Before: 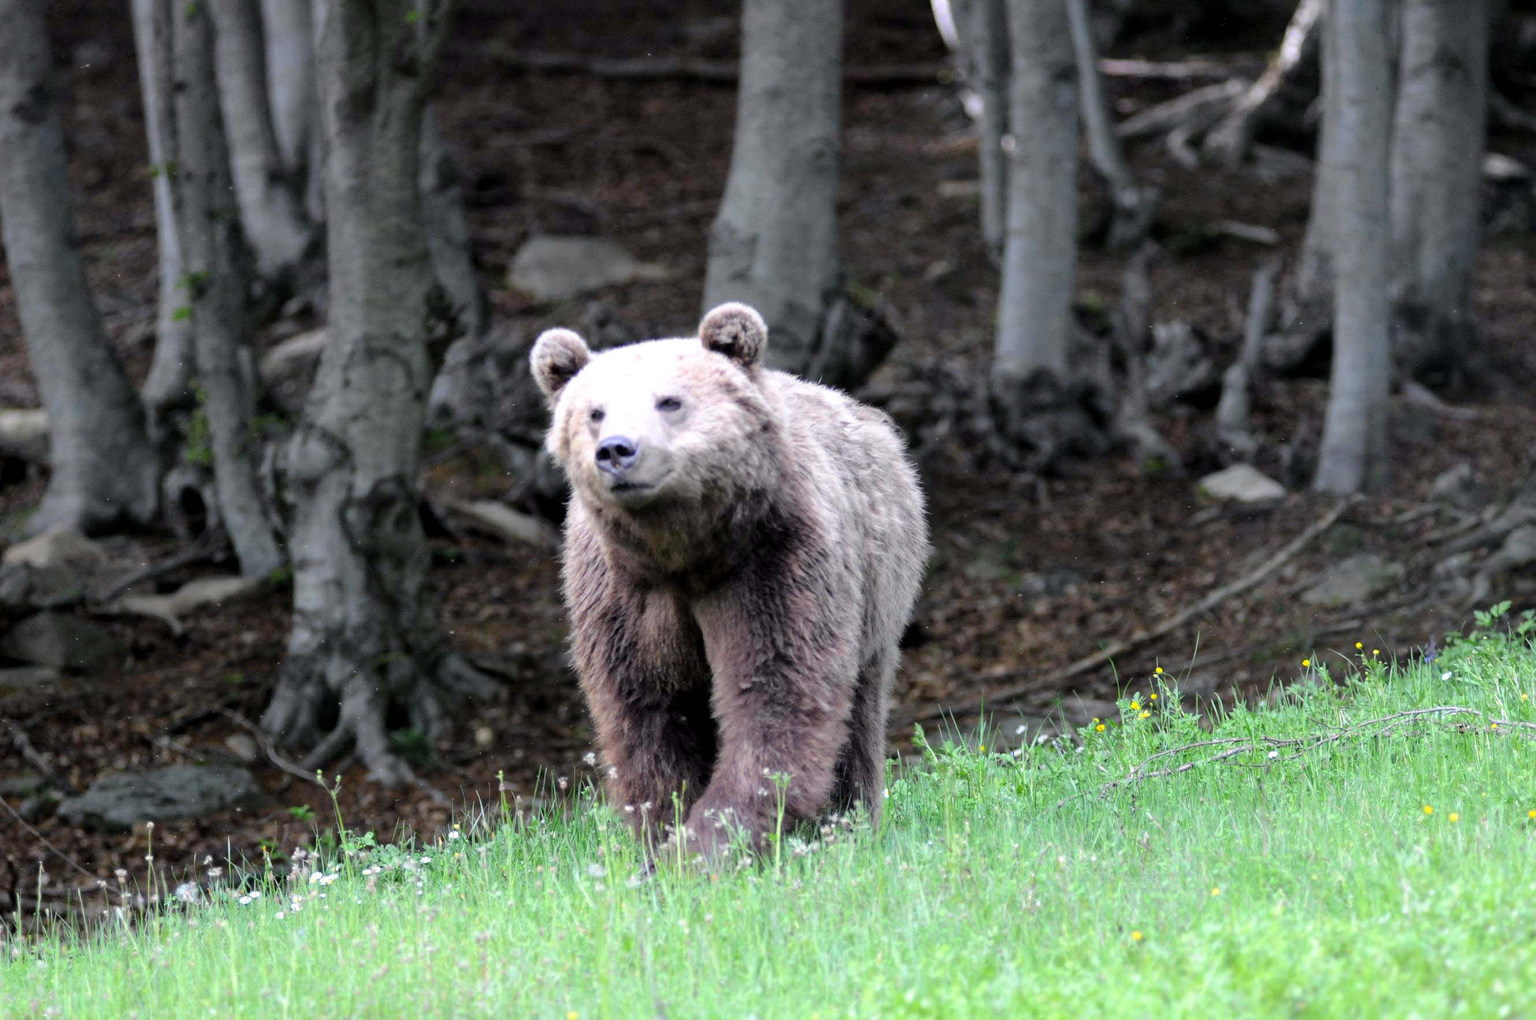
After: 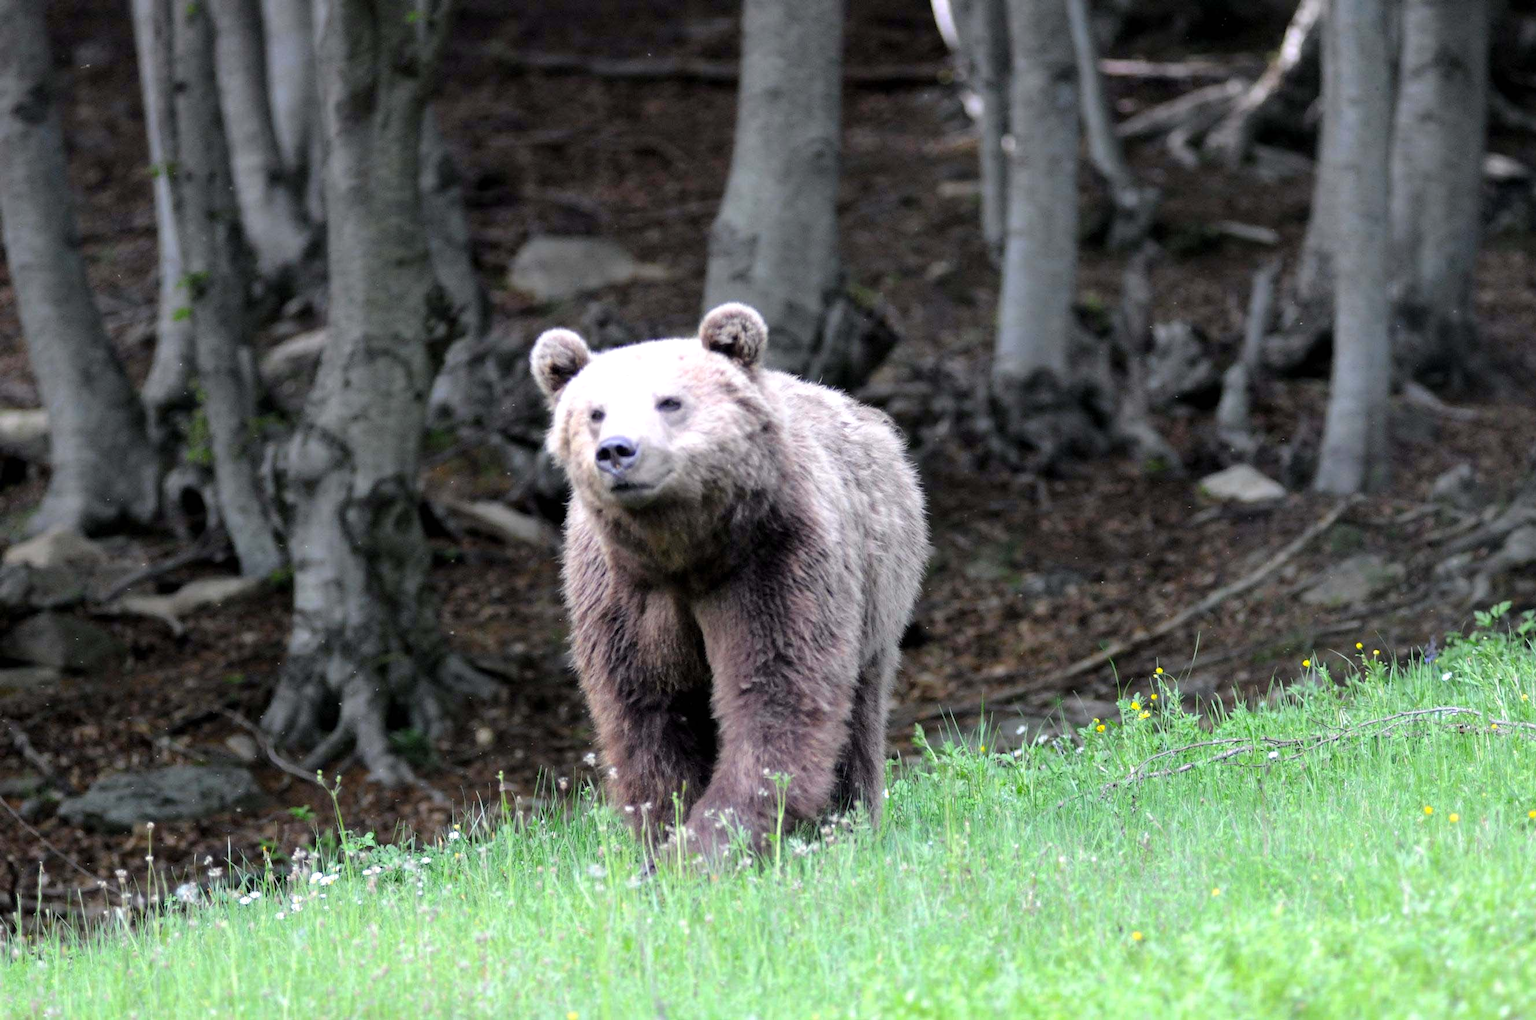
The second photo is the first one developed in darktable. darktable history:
exposure: exposure 0.087 EV, compensate highlight preservation false
